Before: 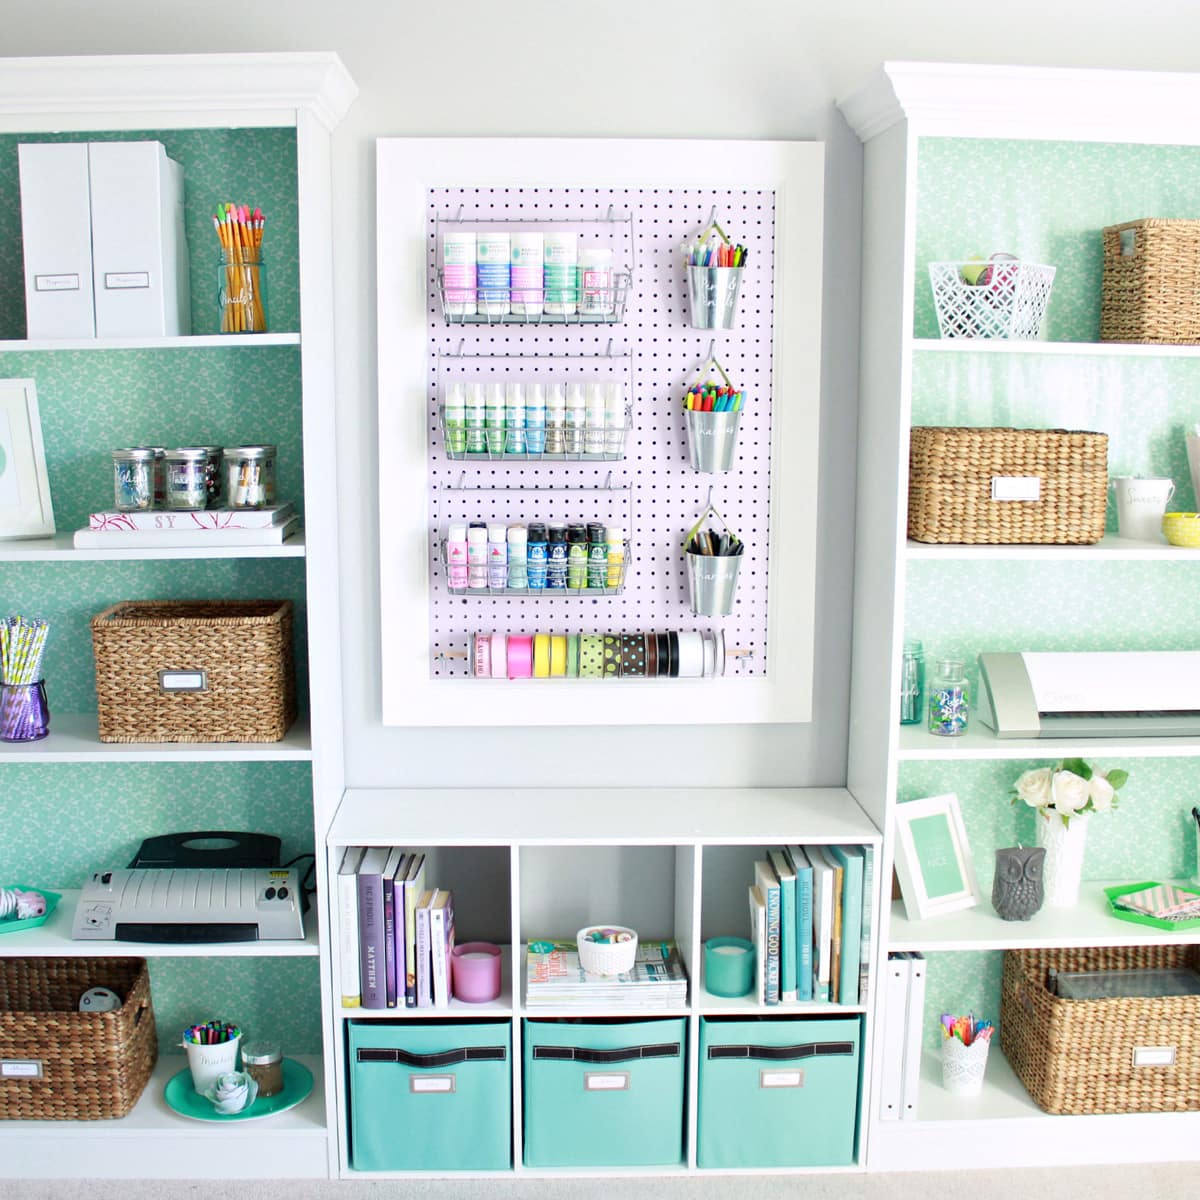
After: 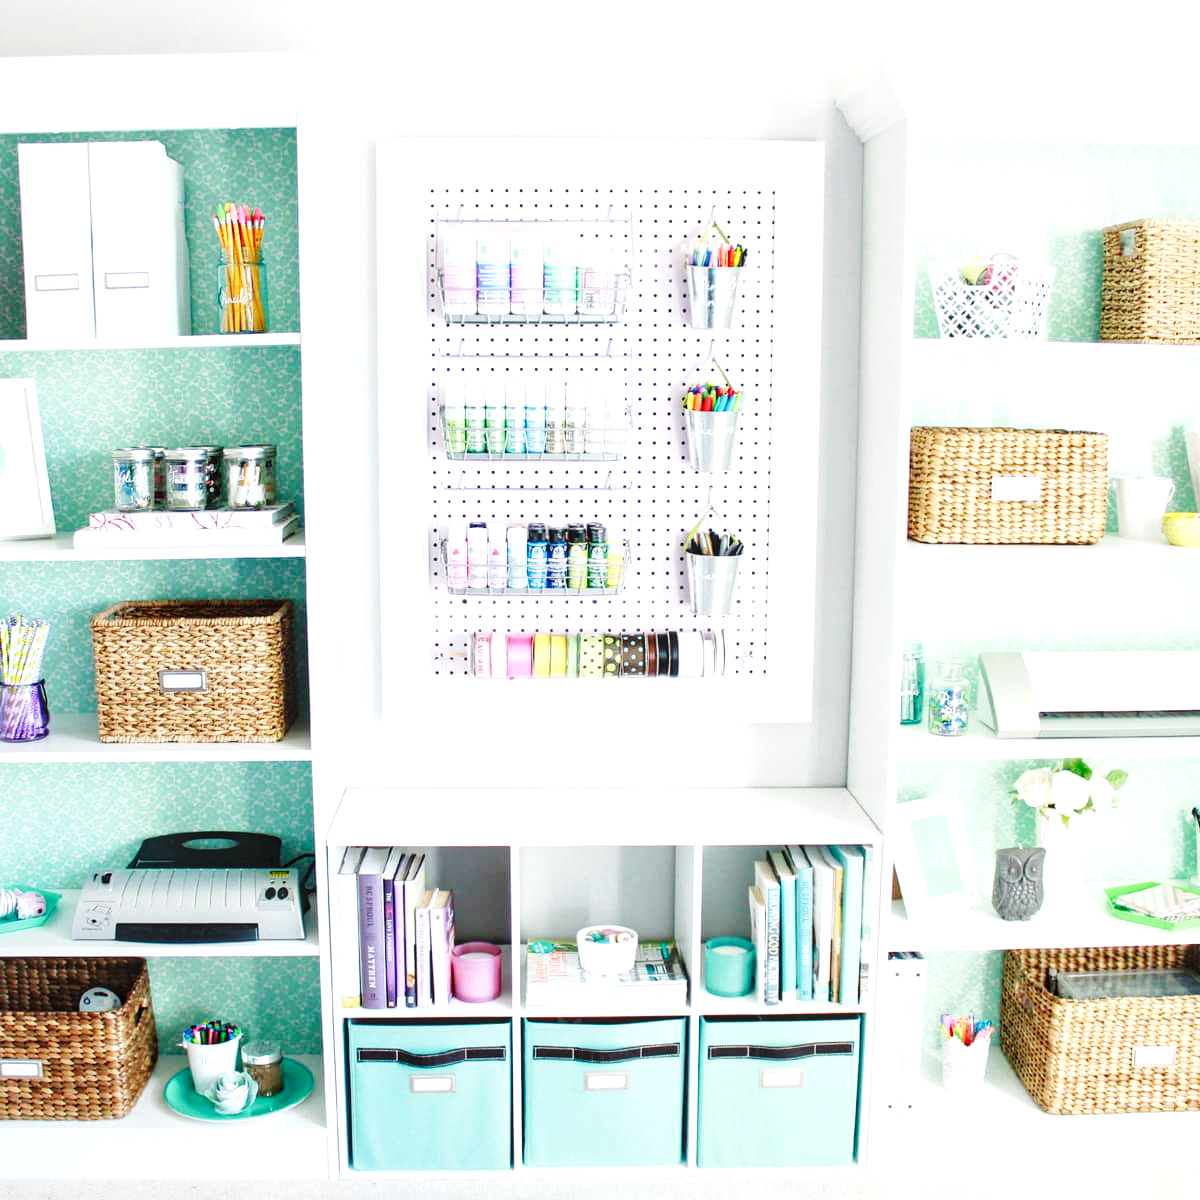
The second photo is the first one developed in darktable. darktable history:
base curve: curves: ch0 [(0, 0) (0.036, 0.025) (0.121, 0.166) (0.206, 0.329) (0.605, 0.79) (1, 1)], exposure shift 0.01, preserve colors none
local contrast: on, module defaults
exposure: exposure 0.505 EV, compensate highlight preservation false
